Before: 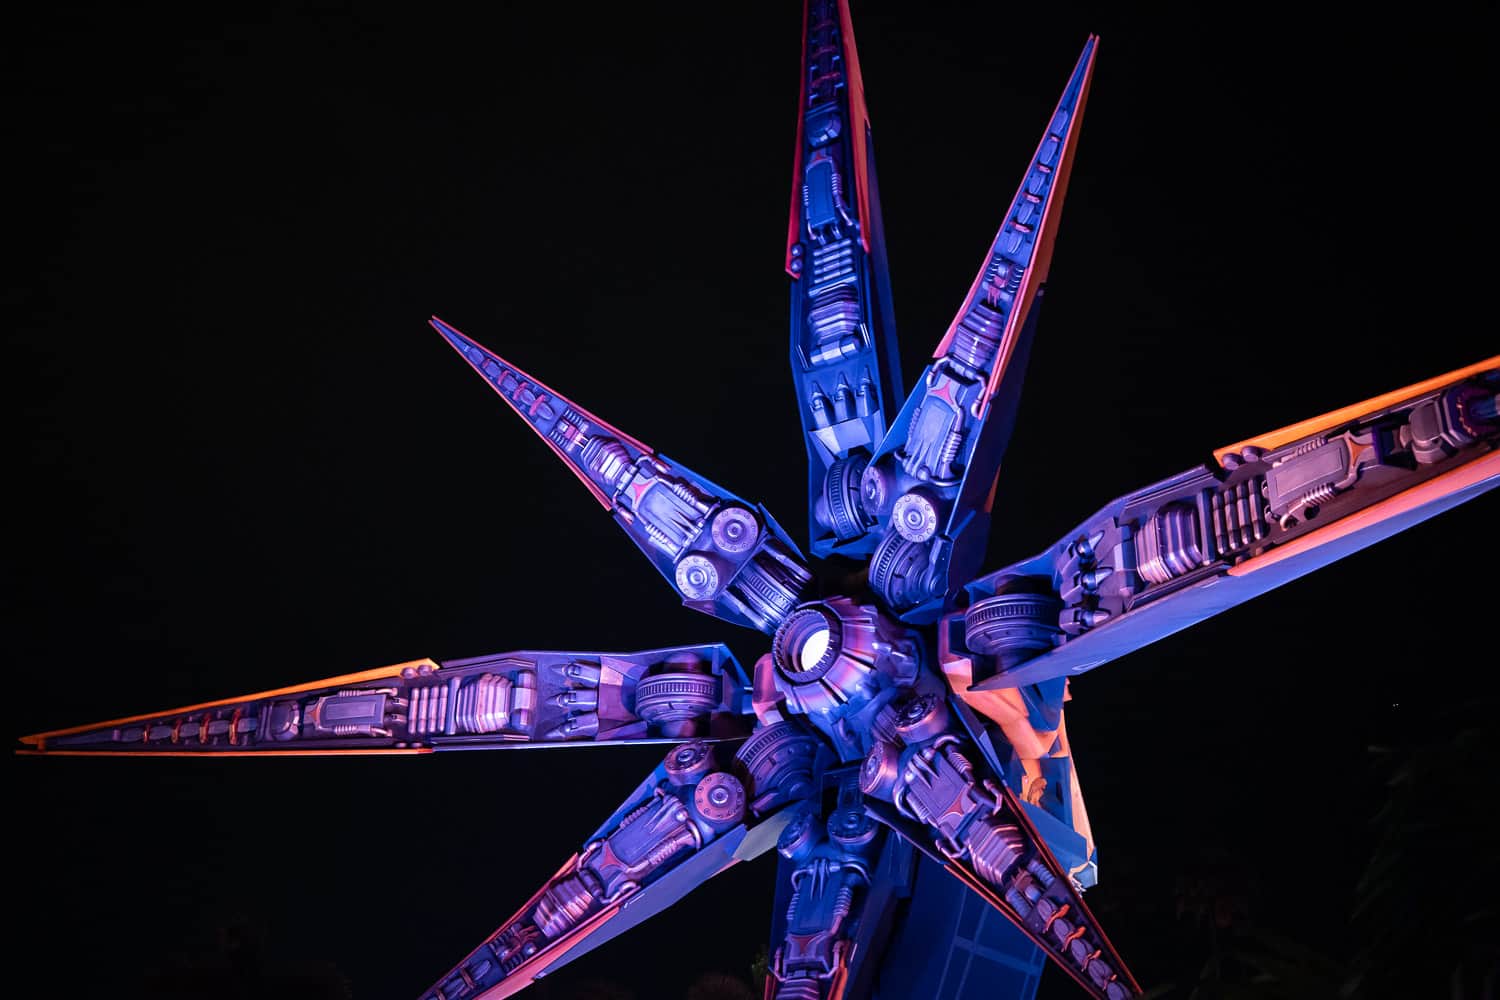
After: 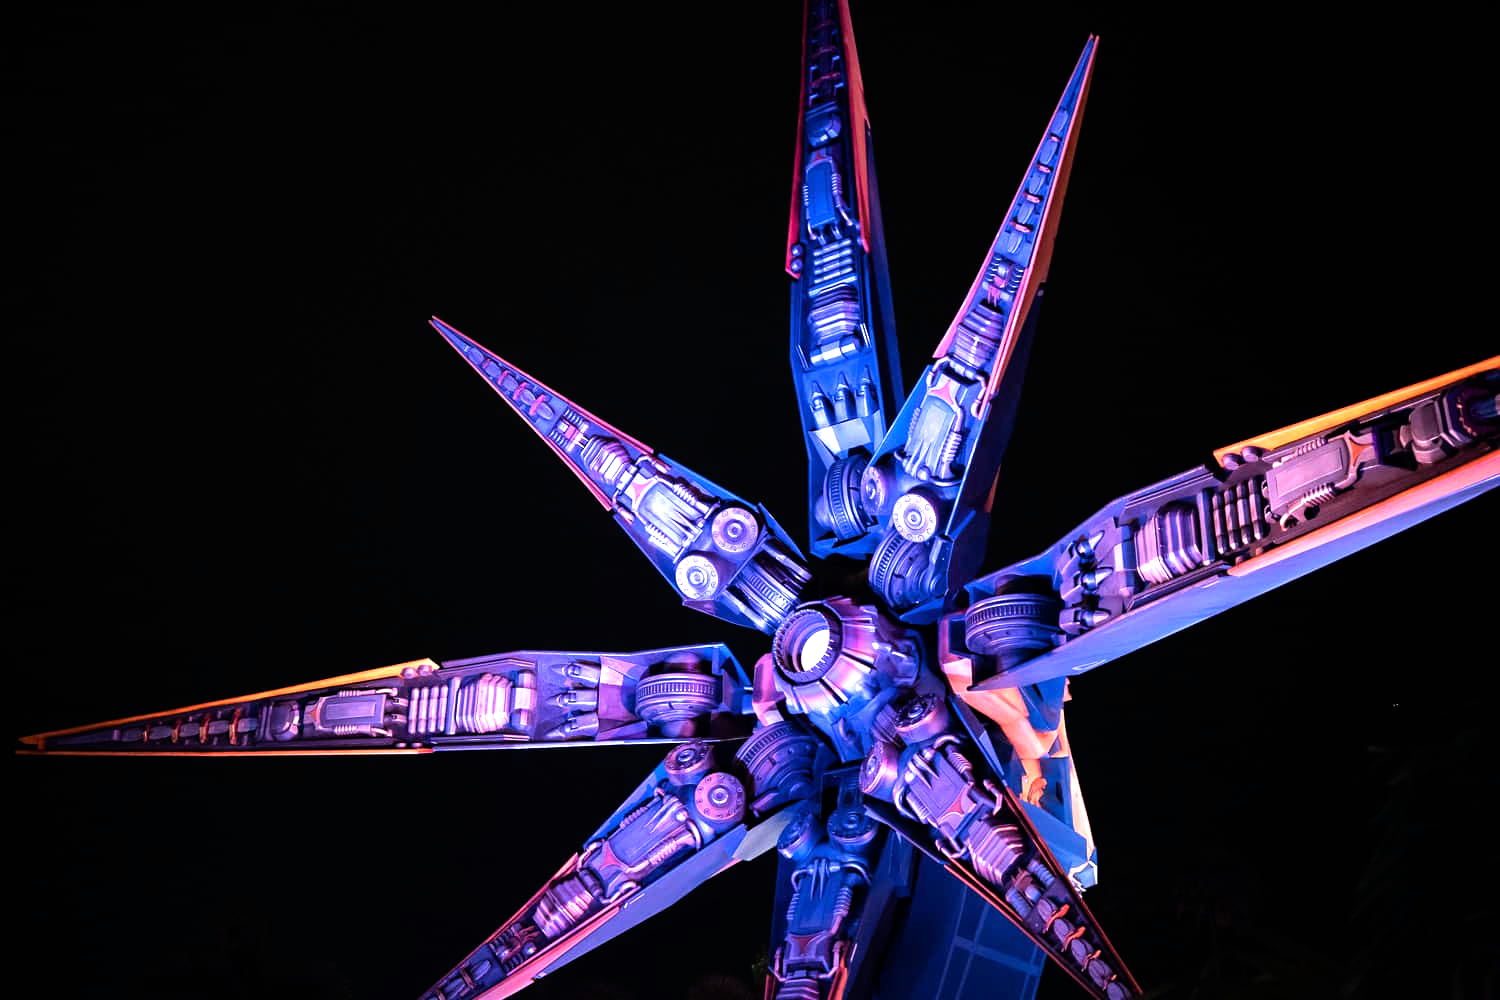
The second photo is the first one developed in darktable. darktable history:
tone equalizer: -8 EV -1.11 EV, -7 EV -0.994 EV, -6 EV -0.885 EV, -5 EV -0.58 EV, -3 EV 0.579 EV, -2 EV 0.845 EV, -1 EV 1.01 EV, +0 EV 1.06 EV
